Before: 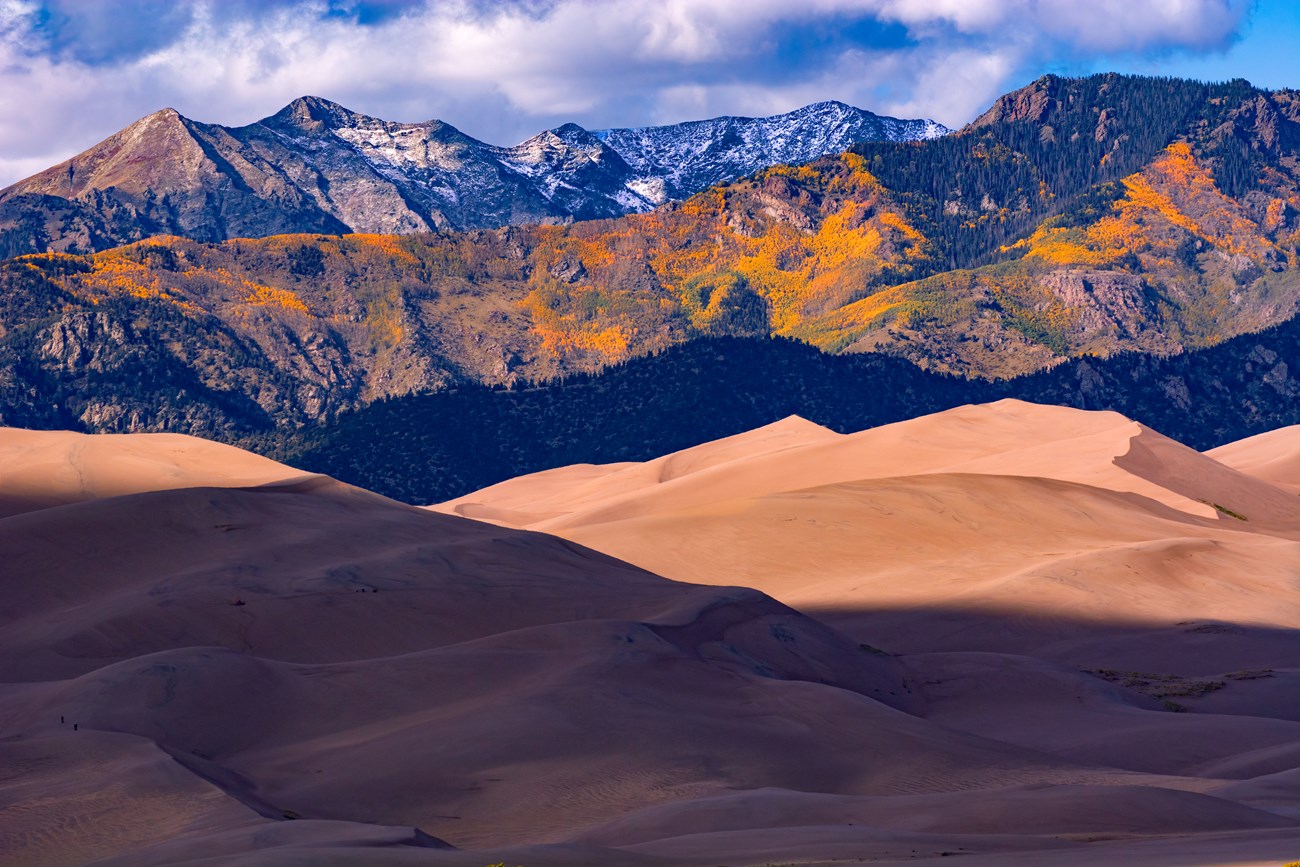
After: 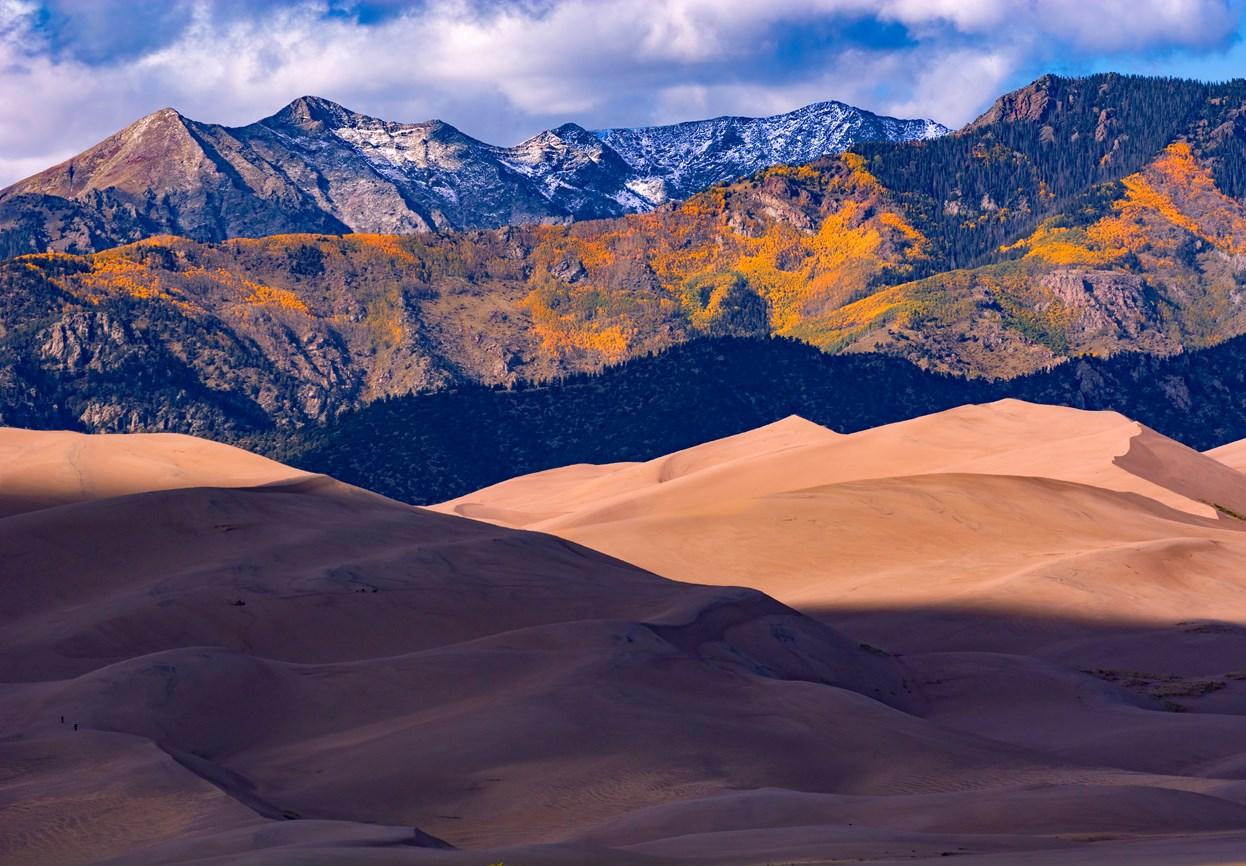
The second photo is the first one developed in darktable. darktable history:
white balance: emerald 1
crop: right 4.126%, bottom 0.031%
